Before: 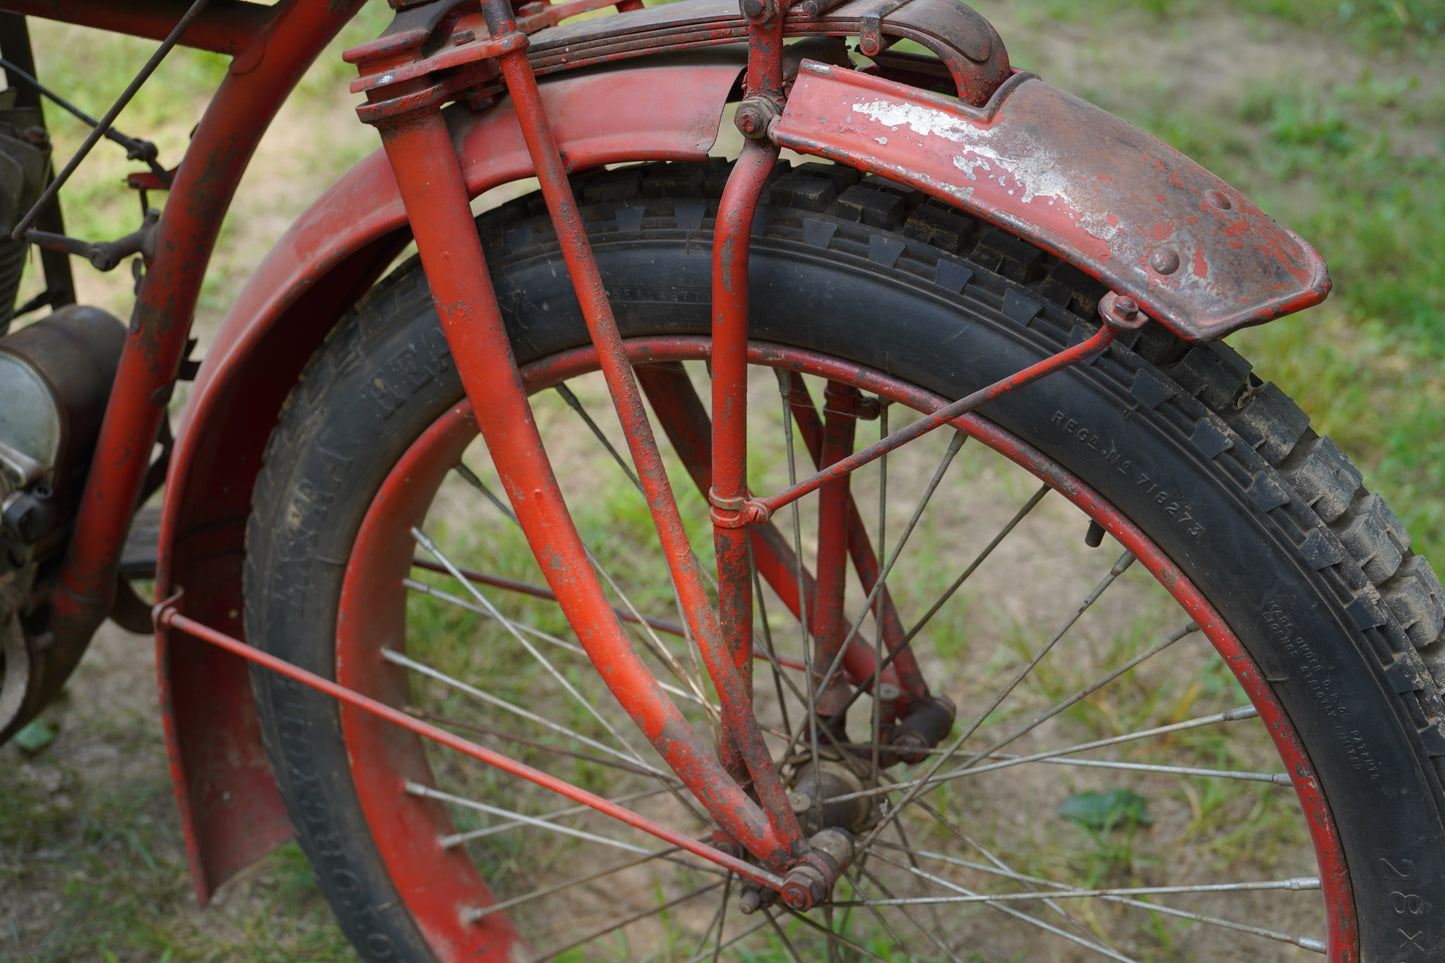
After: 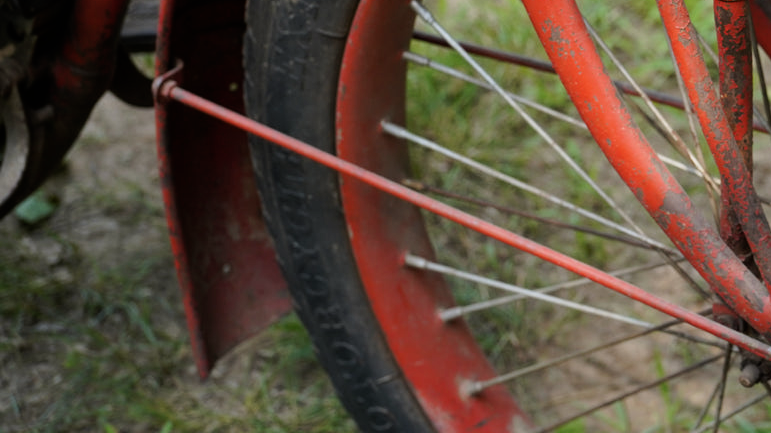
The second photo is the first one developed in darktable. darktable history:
crop and rotate: top 54.778%, right 46.61%, bottom 0.159%
filmic rgb: black relative exposure -8.07 EV, white relative exposure 3 EV, hardness 5.35, contrast 1.25
